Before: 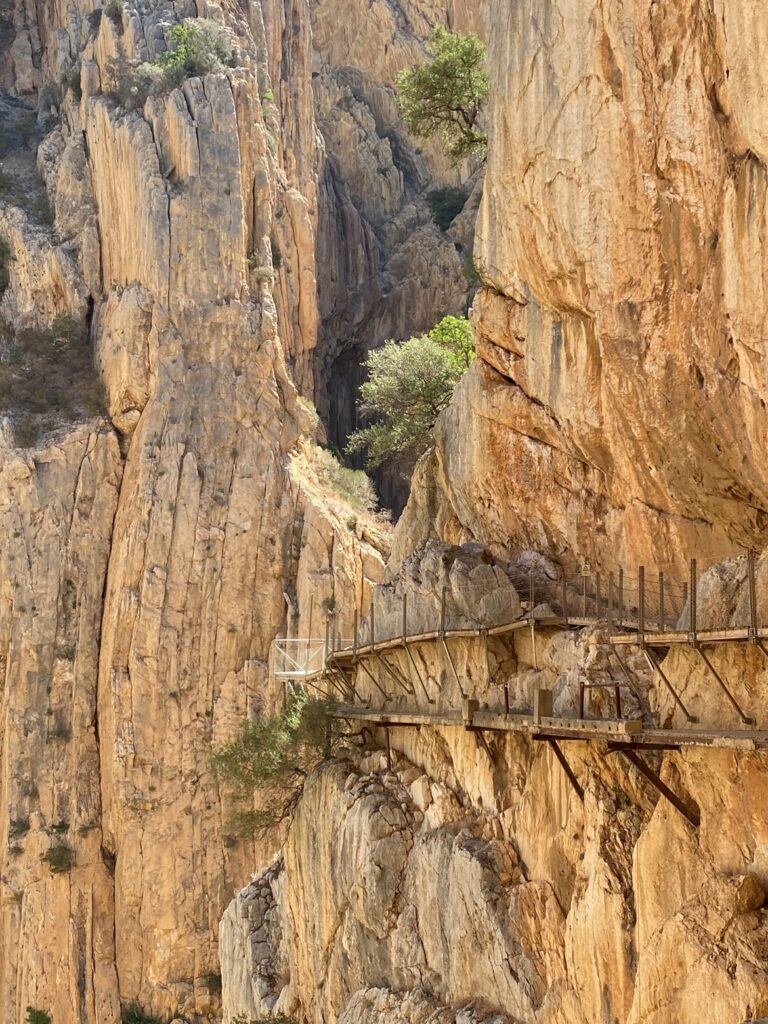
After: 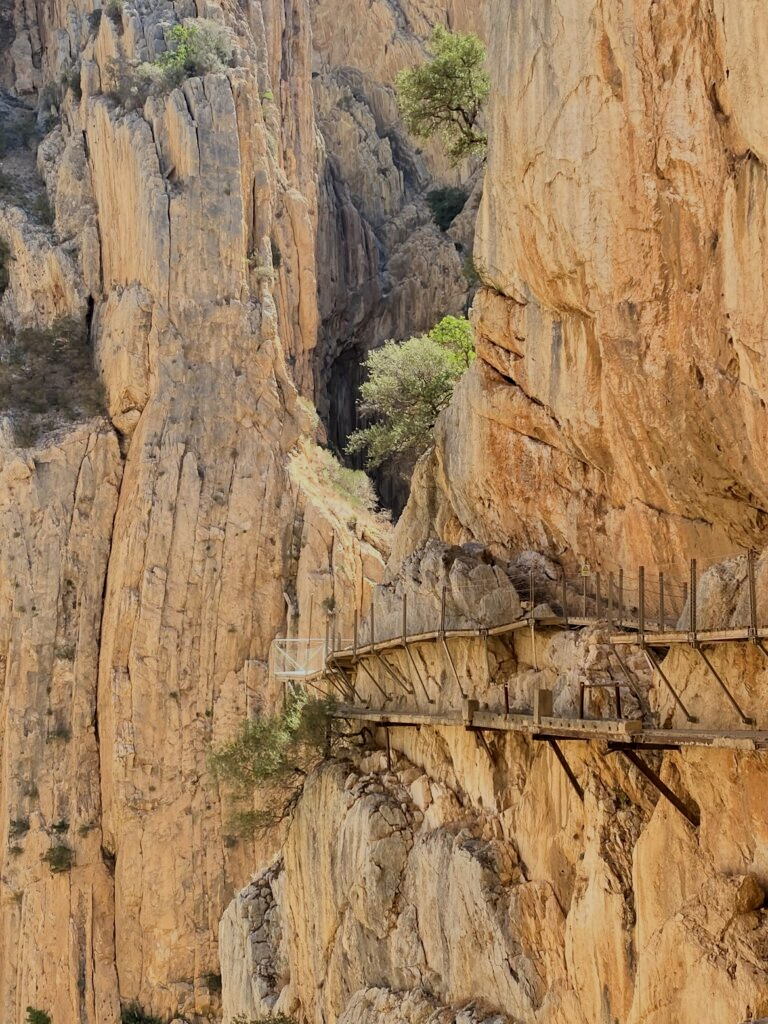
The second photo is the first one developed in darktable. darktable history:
white balance: emerald 1
filmic rgb: black relative exposure -7.15 EV, white relative exposure 5.36 EV, hardness 3.02, color science v6 (2022)
